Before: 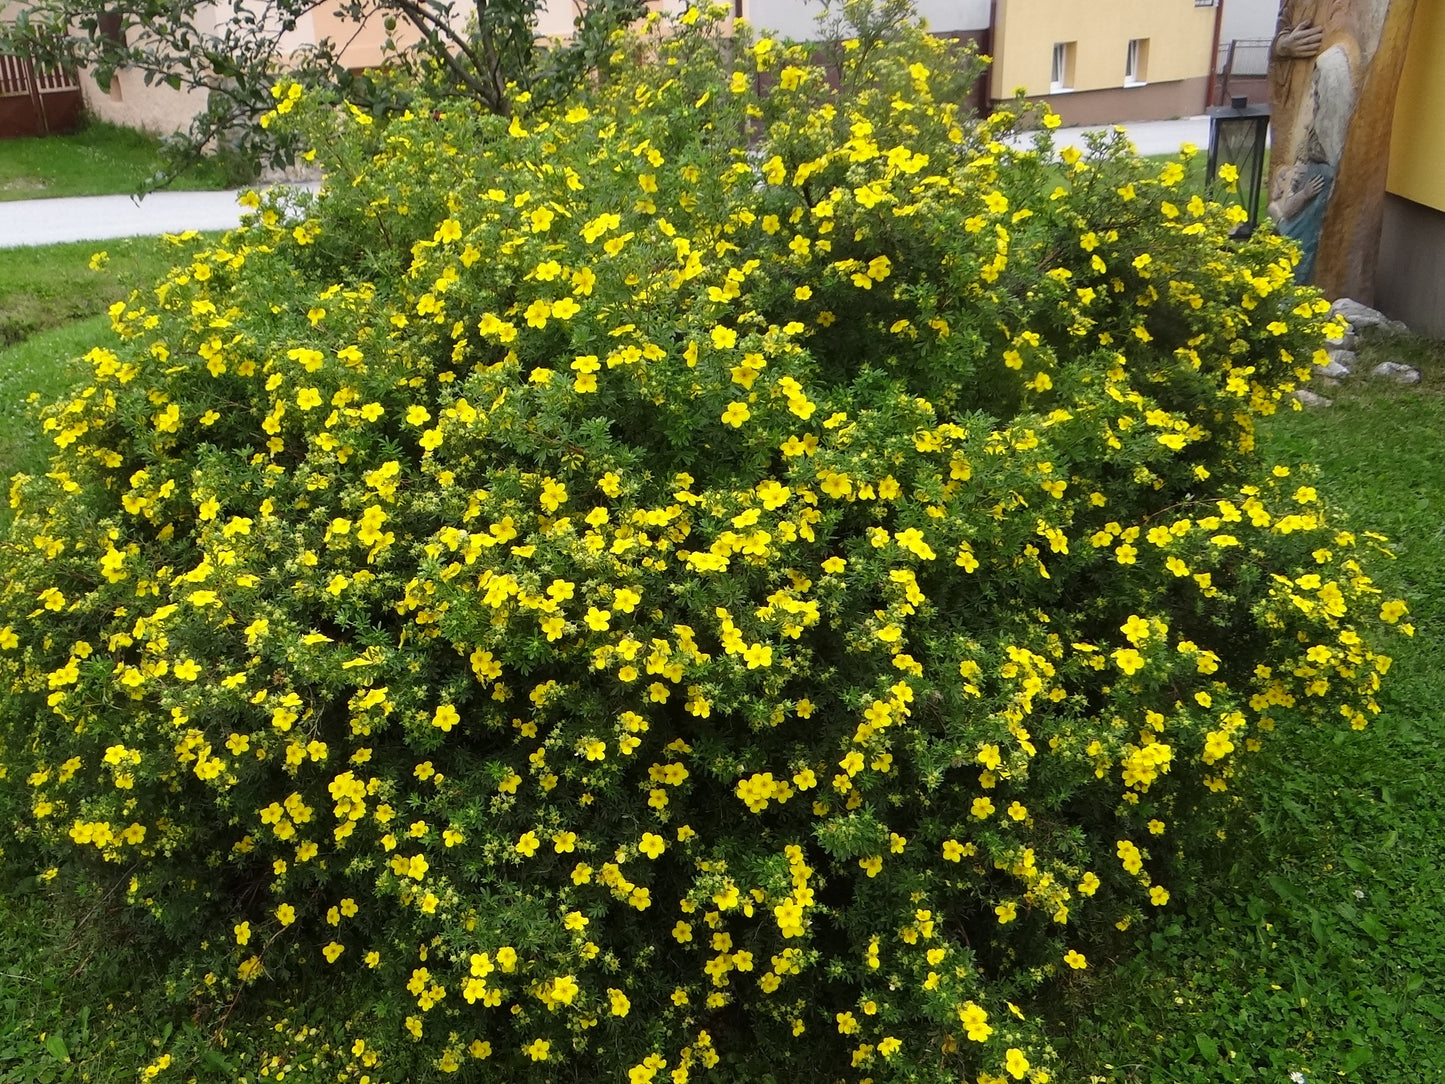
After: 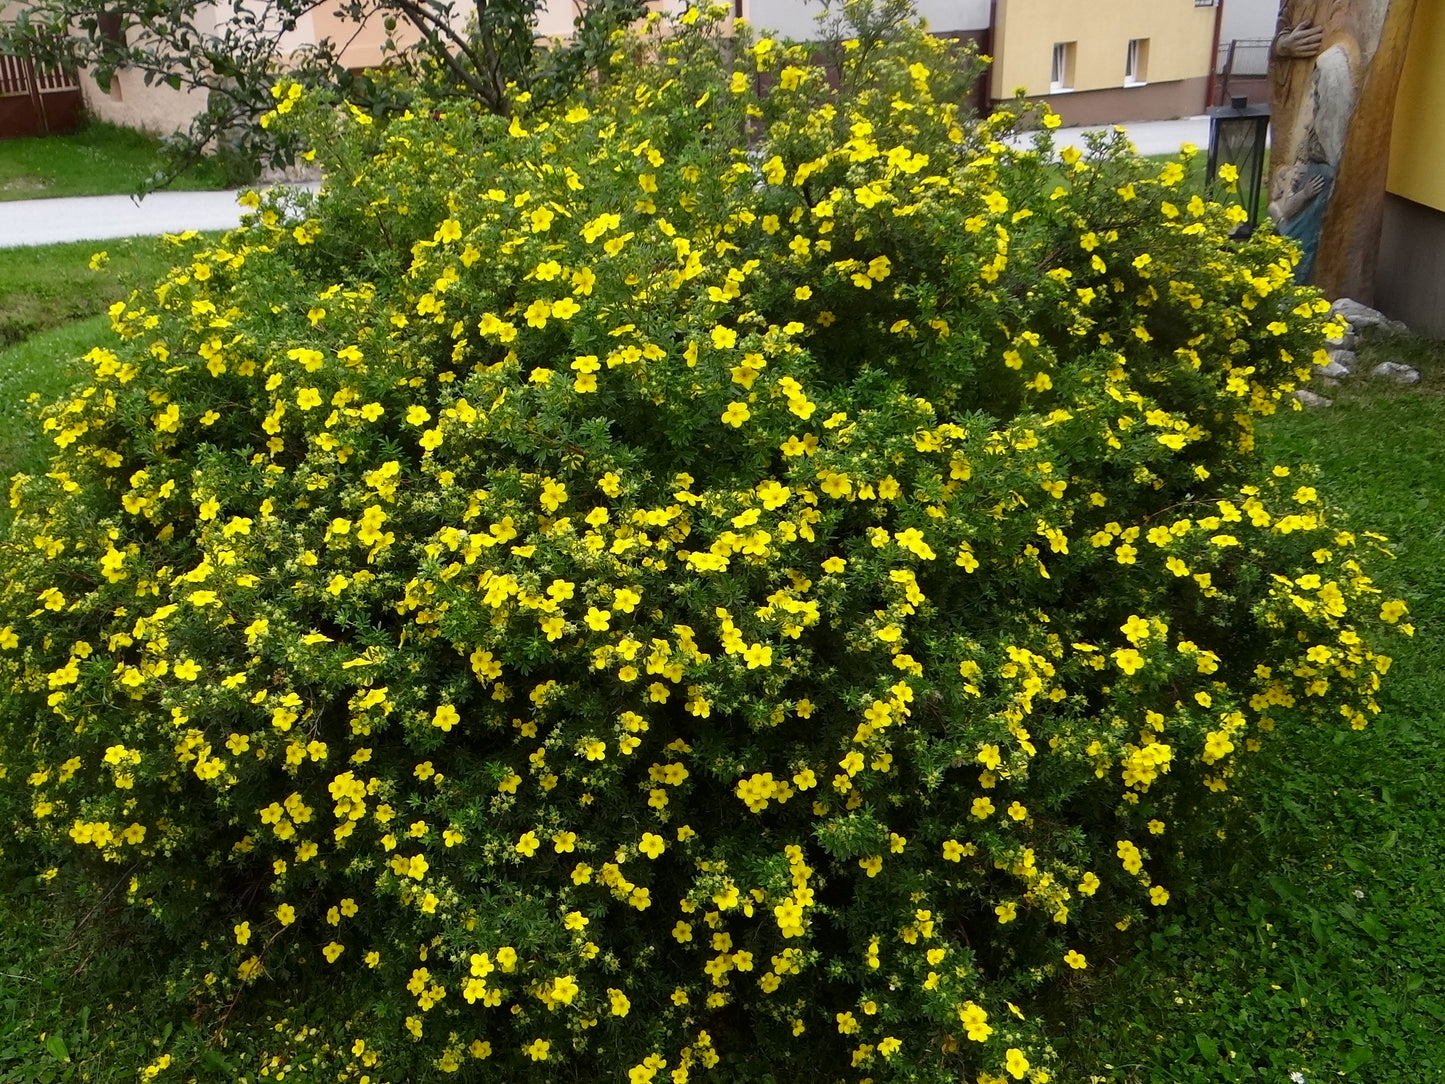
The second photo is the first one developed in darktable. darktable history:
contrast brightness saturation: brightness -0.096
